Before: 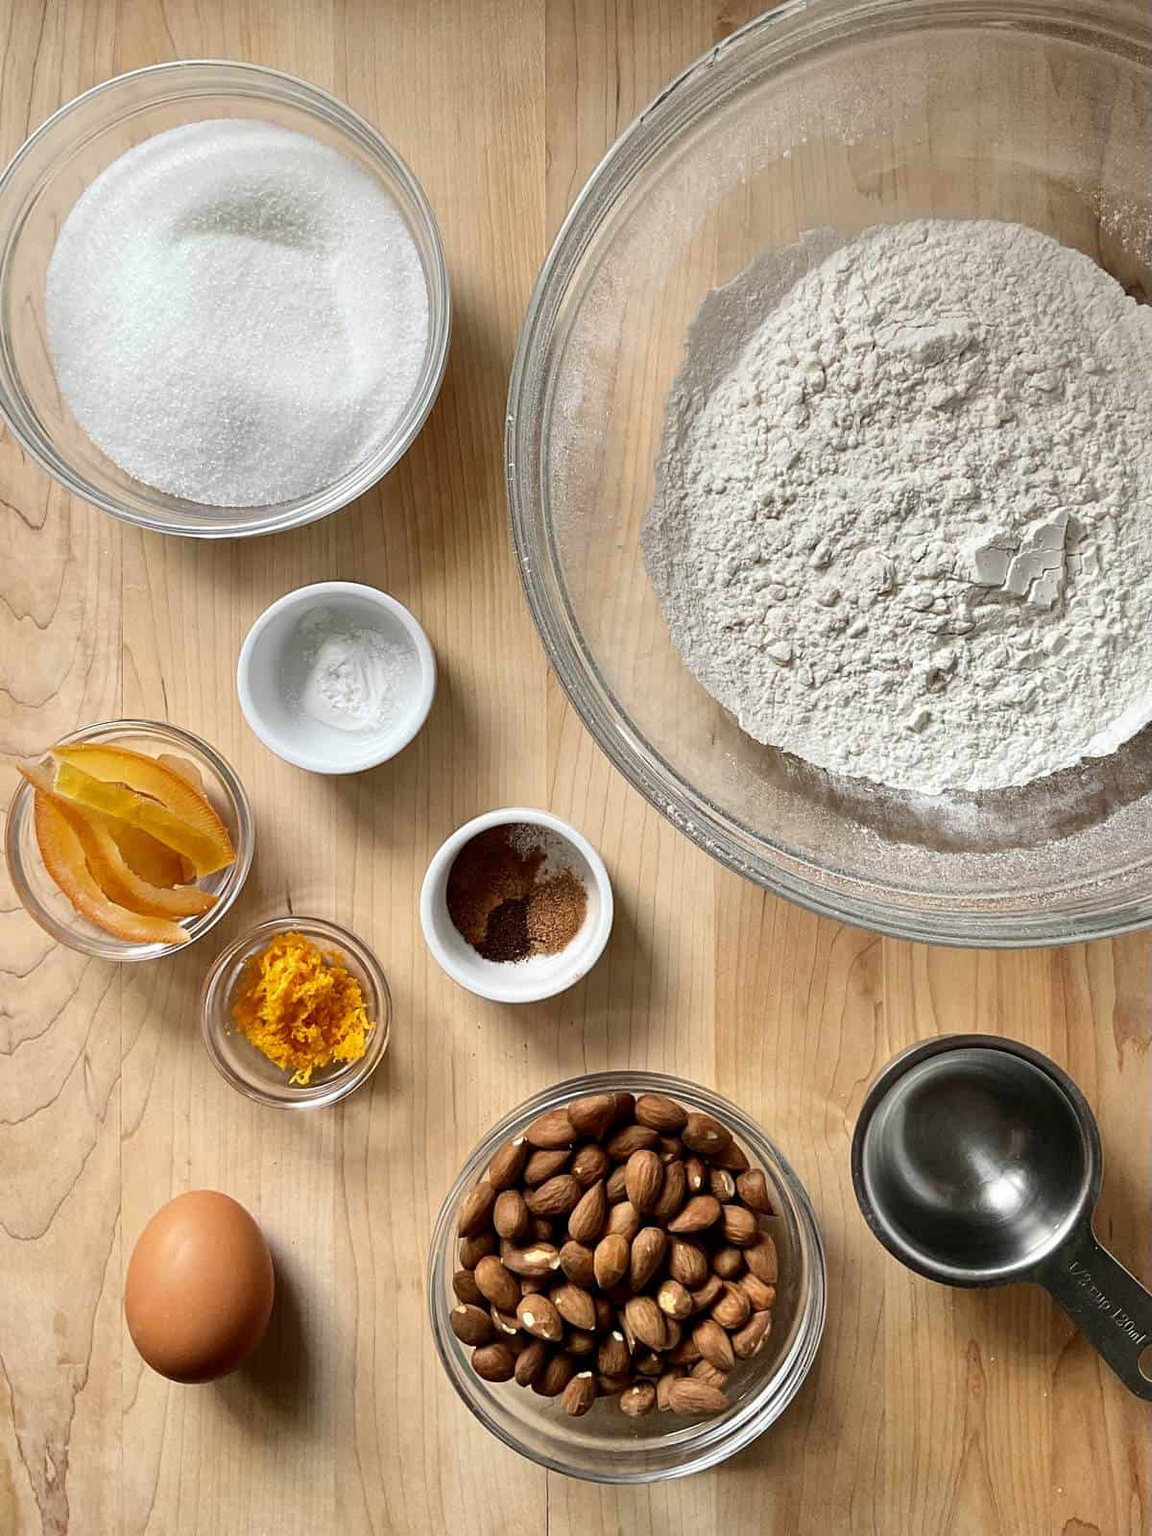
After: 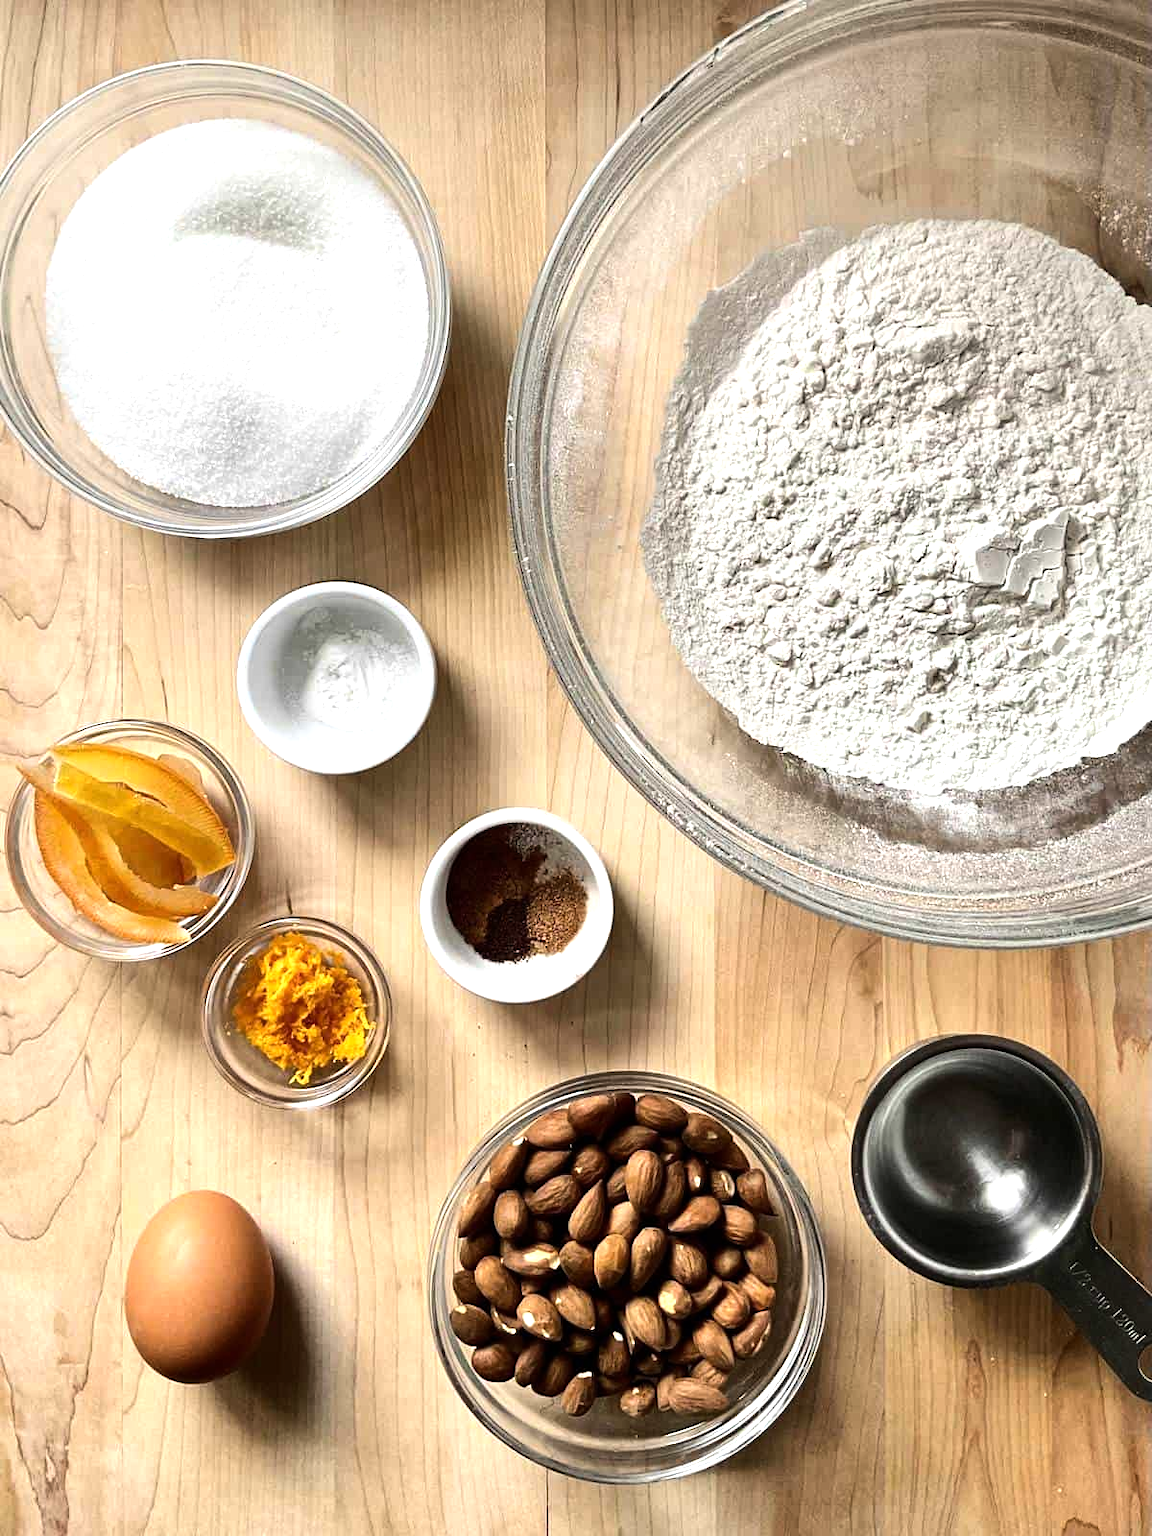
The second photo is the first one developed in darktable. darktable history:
tone equalizer: -8 EV -0.785 EV, -7 EV -0.677 EV, -6 EV -0.618 EV, -5 EV -0.361 EV, -3 EV 0.371 EV, -2 EV 0.6 EV, -1 EV 0.674 EV, +0 EV 0.72 EV, edges refinement/feathering 500, mask exposure compensation -1.57 EV, preserve details no
